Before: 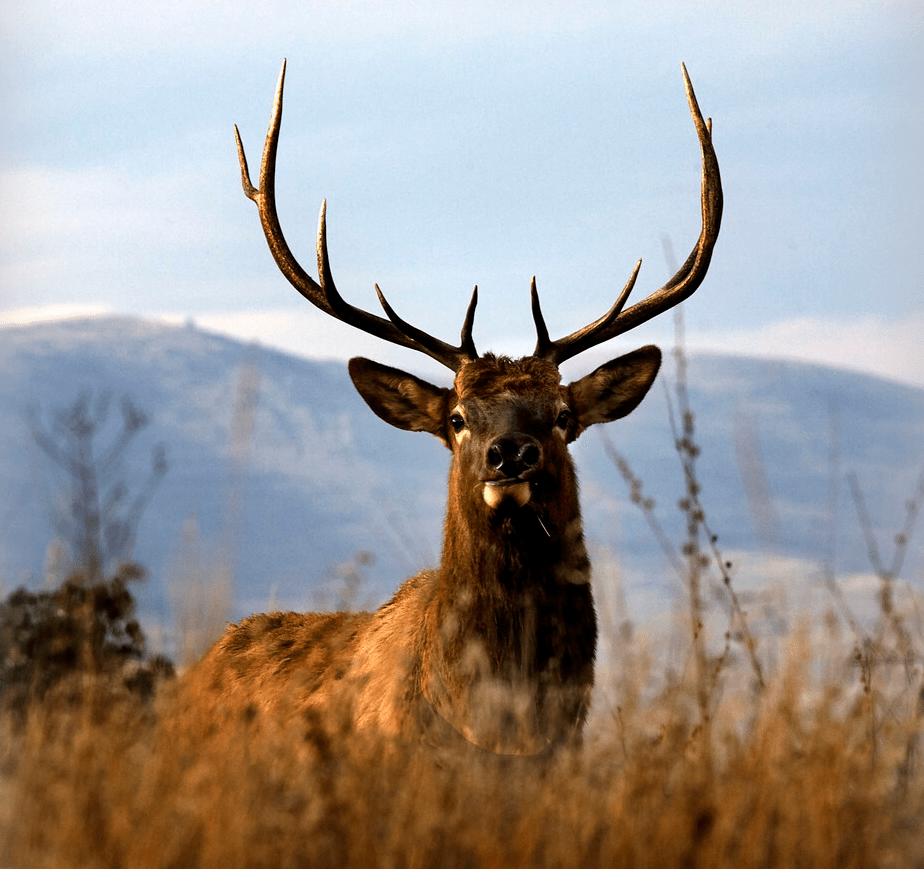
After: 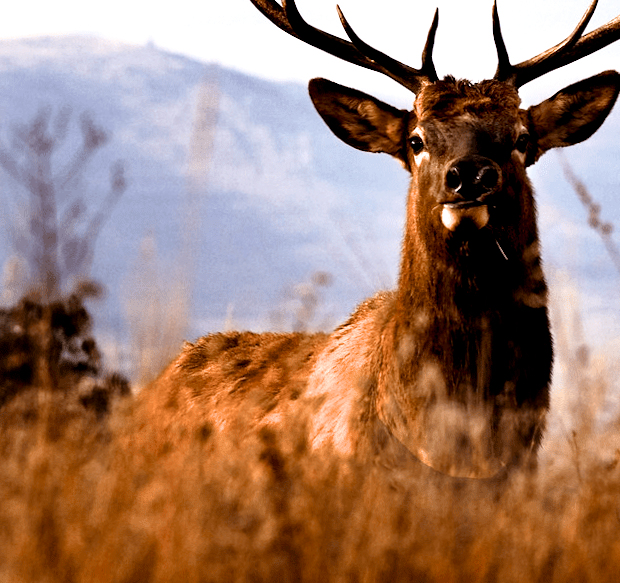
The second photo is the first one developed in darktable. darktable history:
filmic rgb: white relative exposure 2.45 EV, hardness 6.33
crop and rotate: angle -0.82°, left 3.85%, top 31.828%, right 27.992%
exposure: black level correction 0.005, exposure 0.417 EV, compensate highlight preservation false
rgb levels: mode RGB, independent channels, levels [[0, 0.474, 1], [0, 0.5, 1], [0, 0.5, 1]]
